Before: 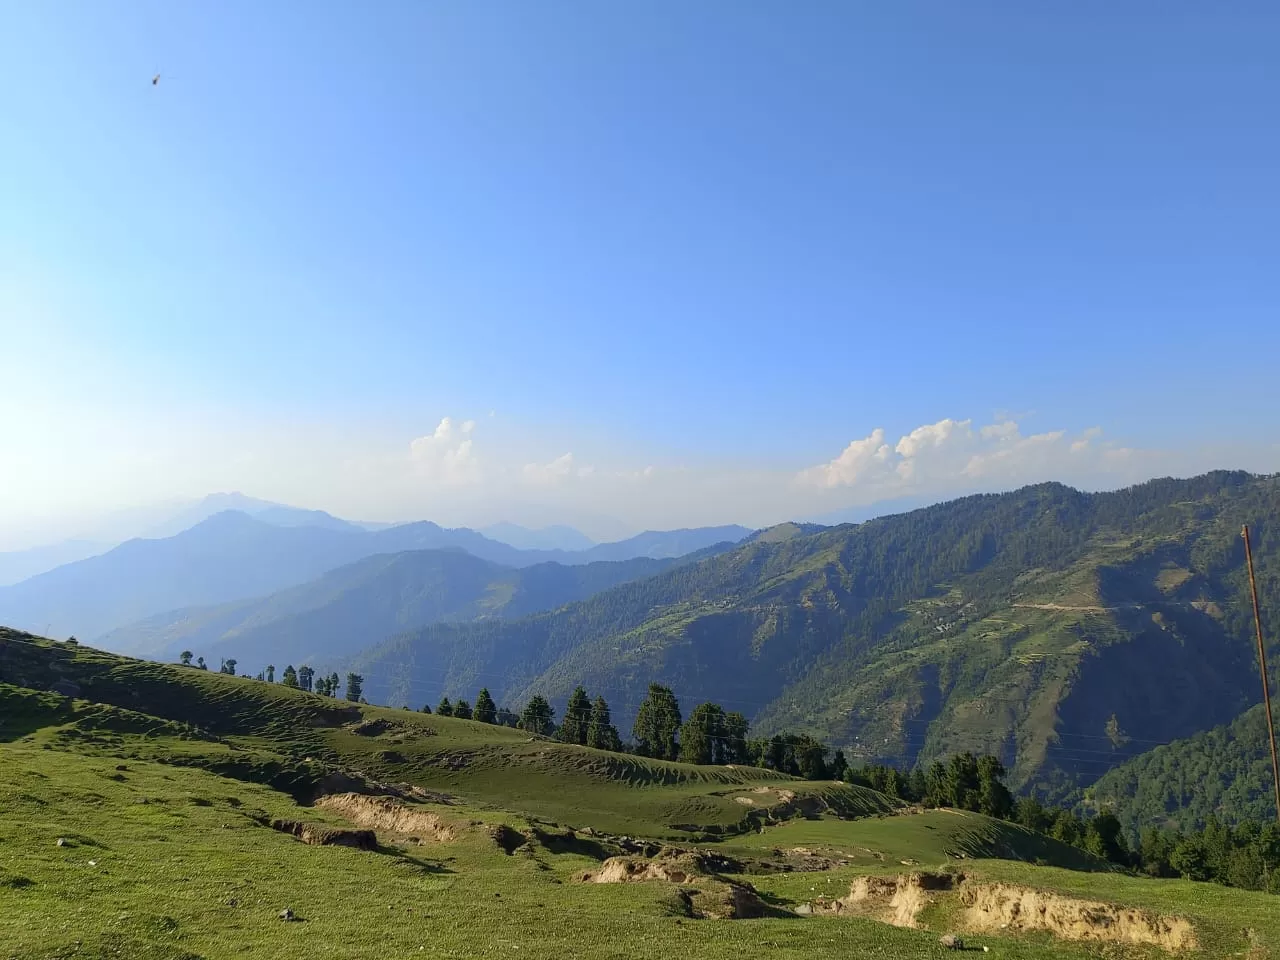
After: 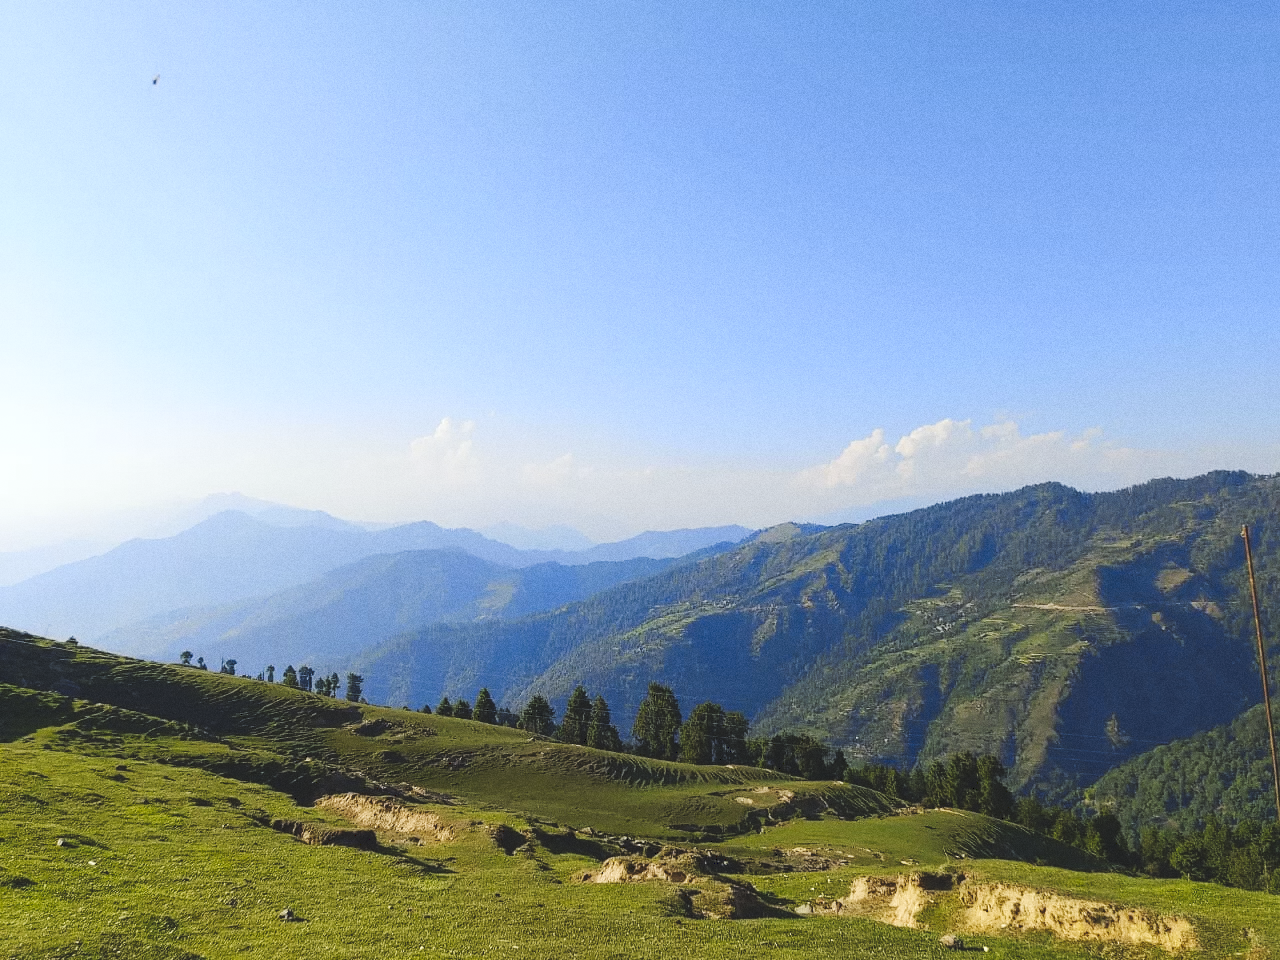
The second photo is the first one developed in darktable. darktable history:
tone curve: curves: ch0 [(0, 0) (0.003, 0.117) (0.011, 0.125) (0.025, 0.133) (0.044, 0.144) (0.069, 0.152) (0.1, 0.167) (0.136, 0.186) (0.177, 0.21) (0.224, 0.244) (0.277, 0.295) (0.335, 0.357) (0.399, 0.445) (0.468, 0.531) (0.543, 0.629) (0.623, 0.716) (0.709, 0.803) (0.801, 0.876) (0.898, 0.939) (1, 1)], preserve colors none
grain: coarseness 0.09 ISO
color contrast: green-magenta contrast 0.8, blue-yellow contrast 1.1, unbound 0
